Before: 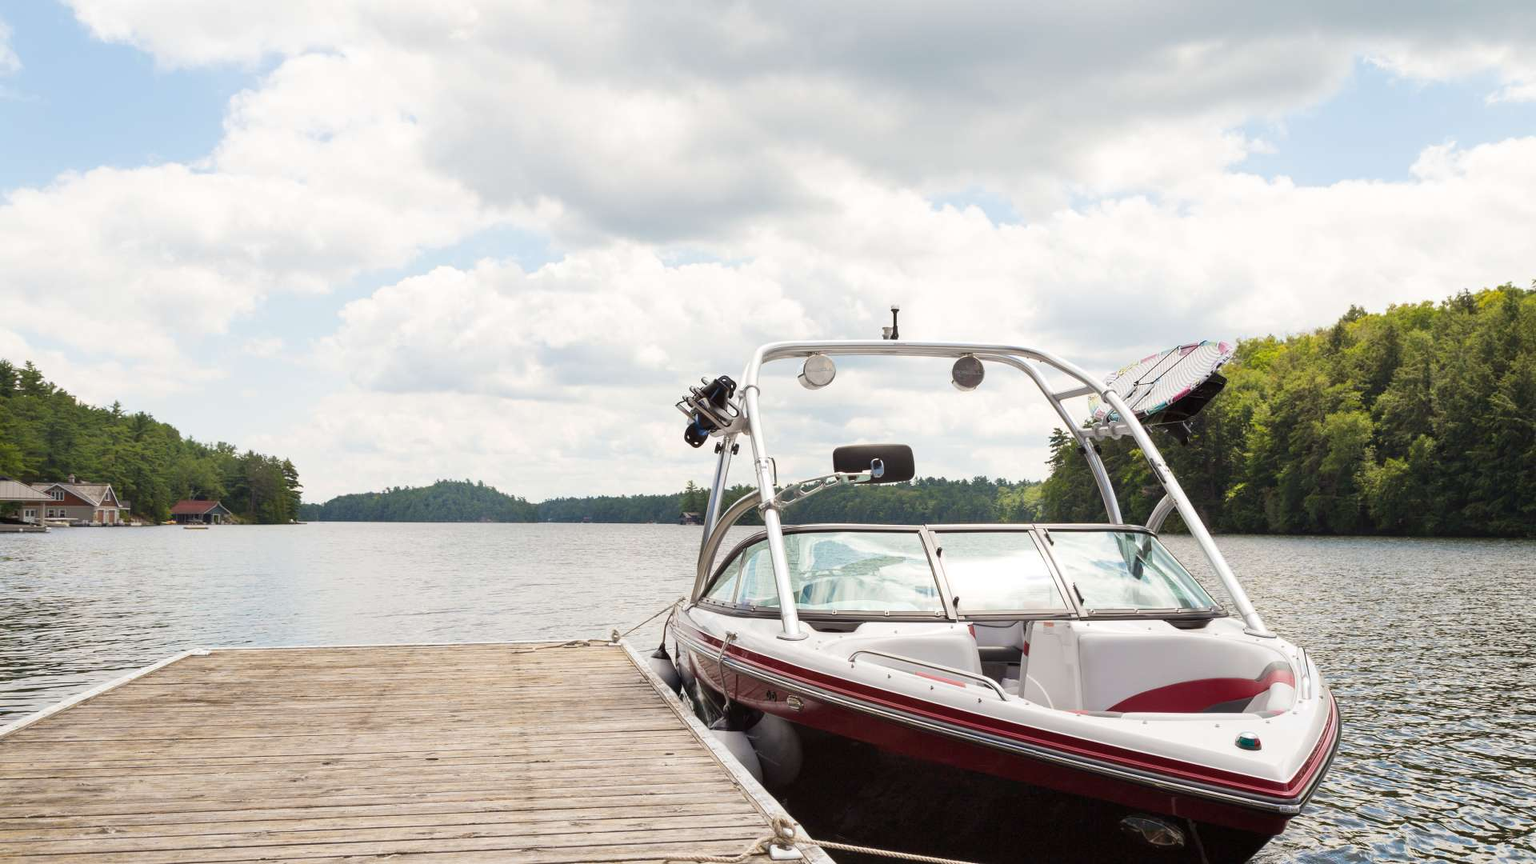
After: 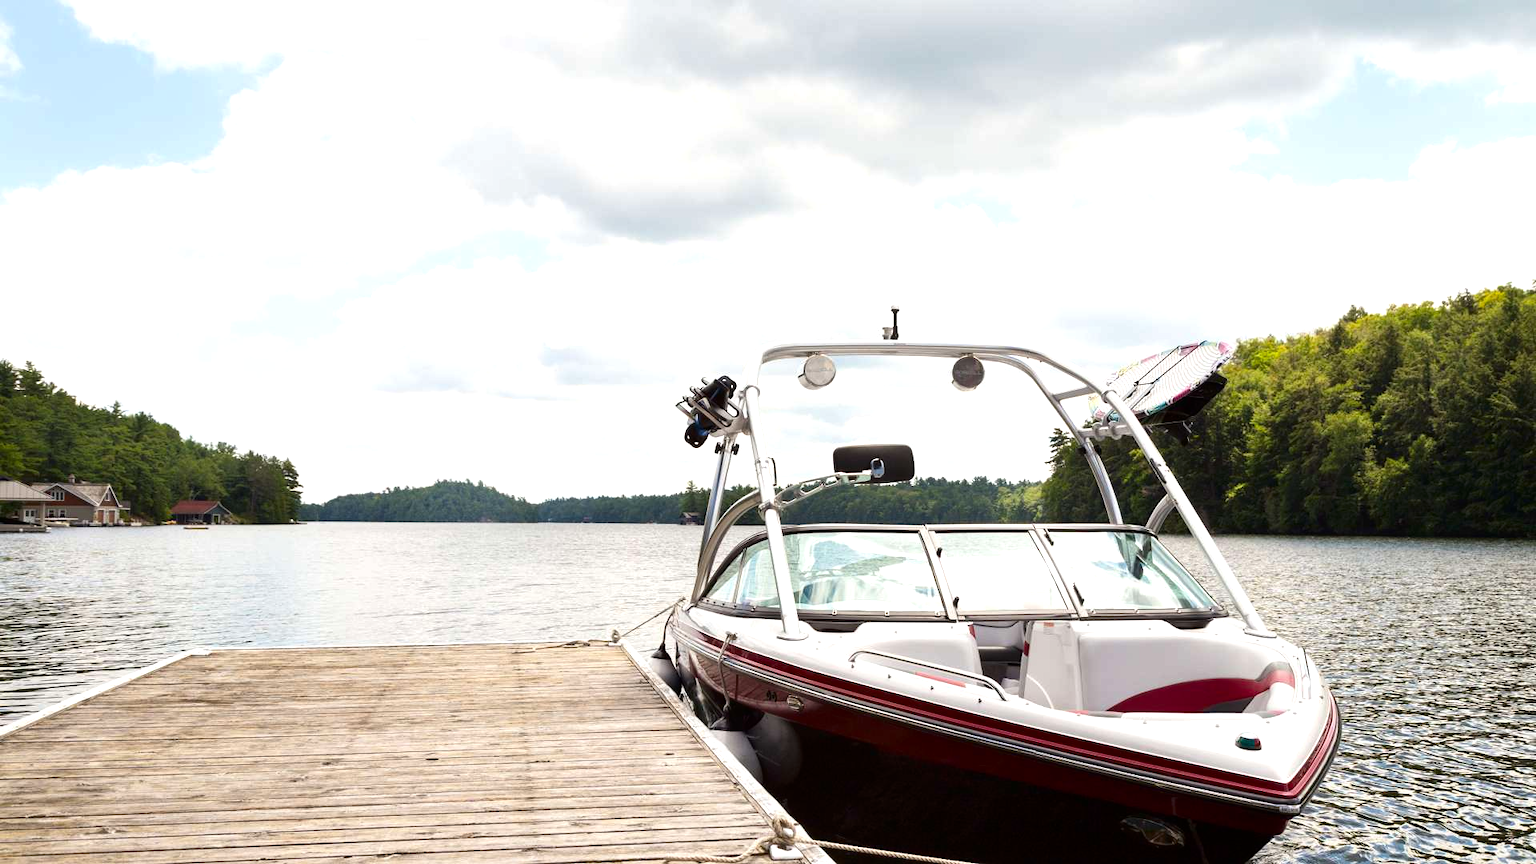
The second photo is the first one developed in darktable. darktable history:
tone equalizer: -8 EV -0.437 EV, -7 EV -0.362 EV, -6 EV -0.302 EV, -5 EV -0.237 EV, -3 EV 0.245 EV, -2 EV 0.333 EV, -1 EV 0.414 EV, +0 EV 0.429 EV
contrast brightness saturation: contrast 0.069, brightness -0.126, saturation 0.05
